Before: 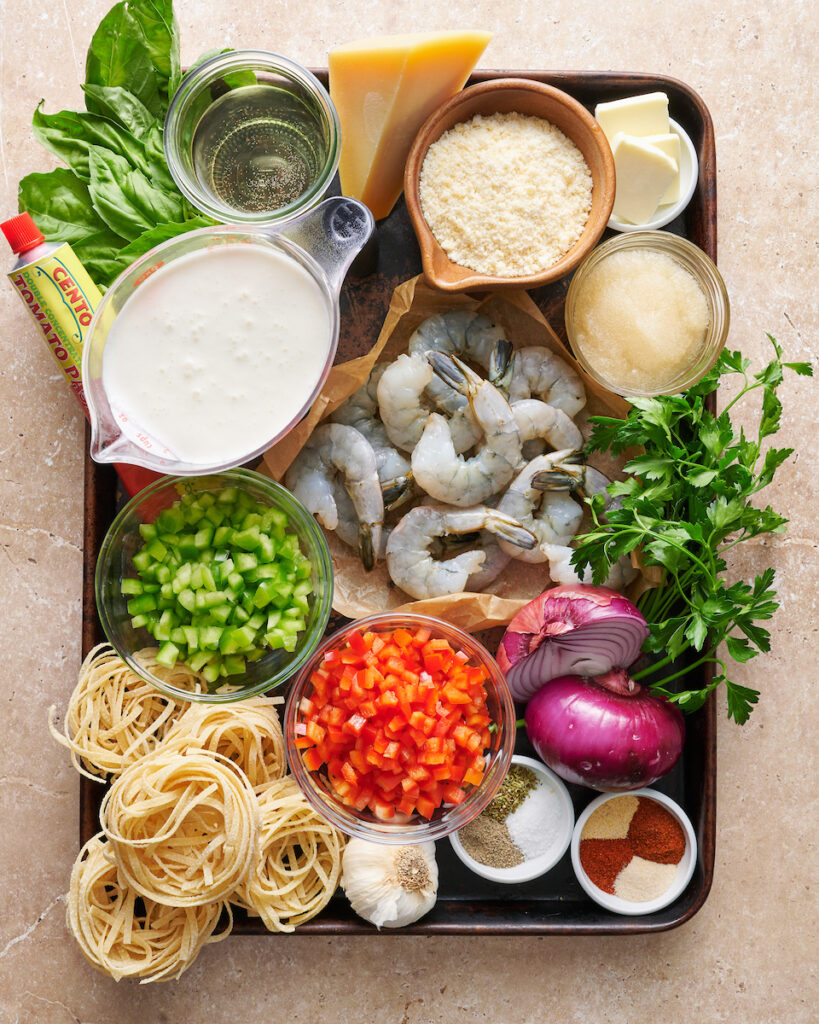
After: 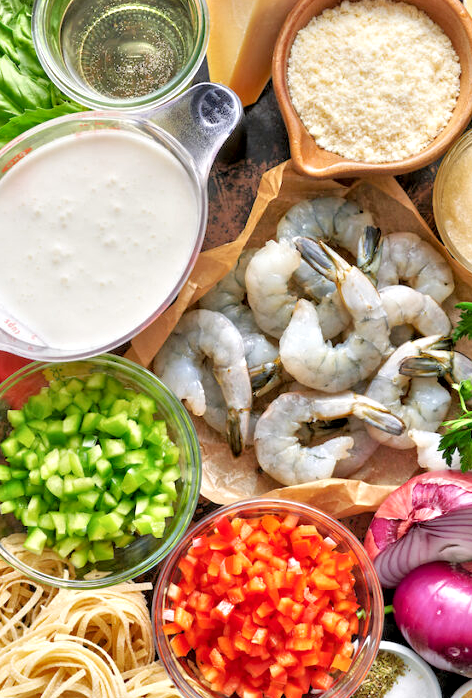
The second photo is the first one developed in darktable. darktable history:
tone equalizer: -7 EV 0.15 EV, -6 EV 0.6 EV, -5 EV 1.15 EV, -4 EV 1.33 EV, -3 EV 1.15 EV, -2 EV 0.6 EV, -1 EV 0.15 EV, mask exposure compensation -0.5 EV
contrast equalizer: y [[0.586, 0.584, 0.576, 0.565, 0.552, 0.539], [0.5 ×6], [0.97, 0.959, 0.919, 0.859, 0.789, 0.717], [0 ×6], [0 ×6]]
crop: left 16.202%, top 11.208%, right 26.045%, bottom 20.557%
